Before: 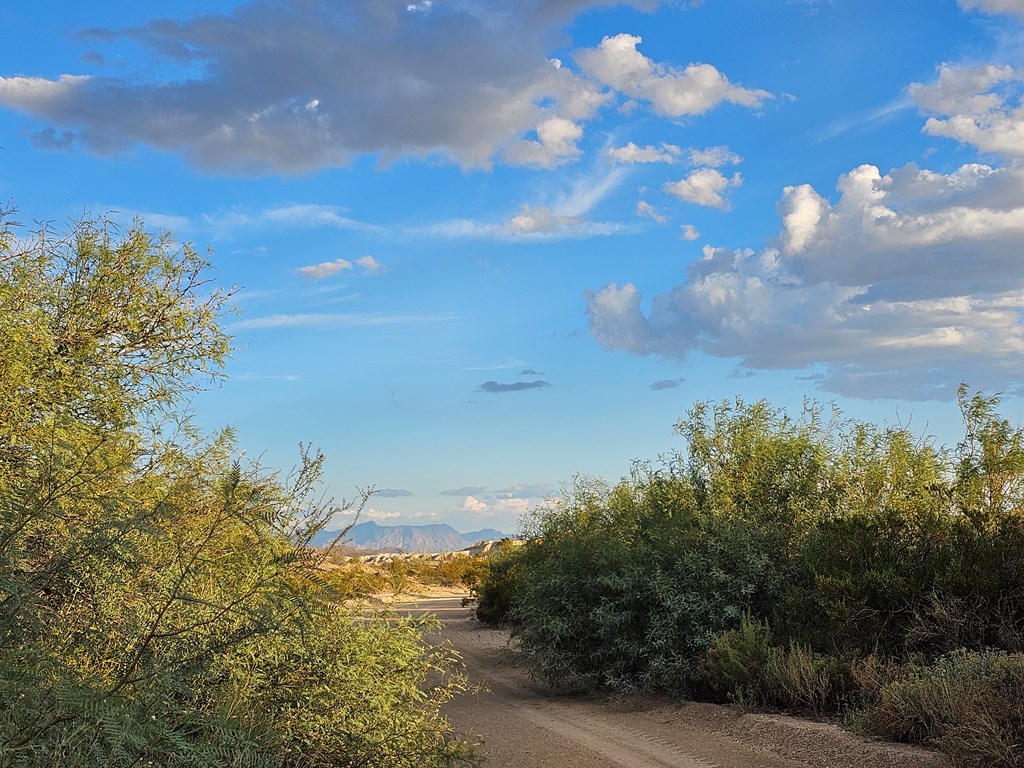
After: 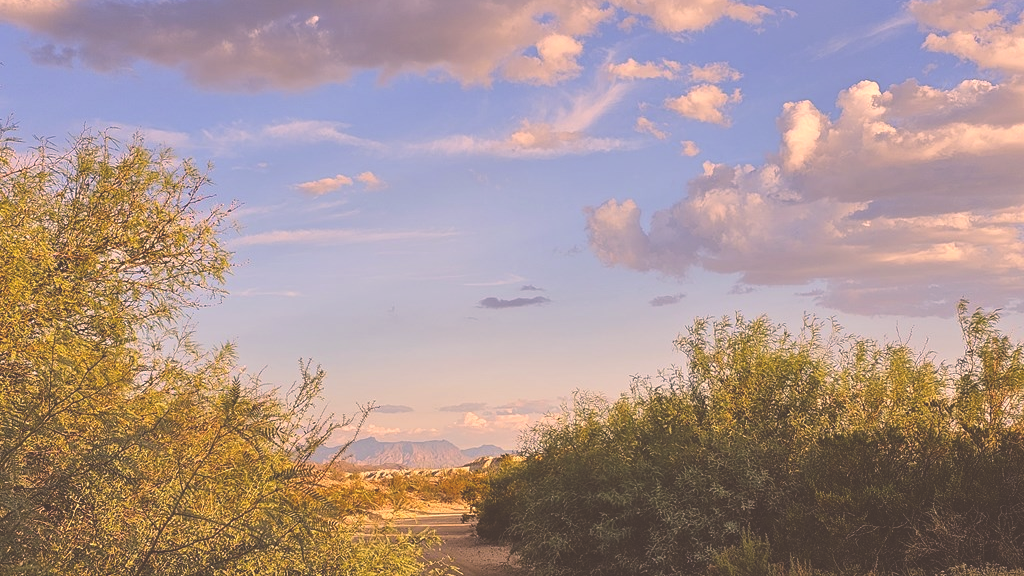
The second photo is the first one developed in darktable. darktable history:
exposure: black level correction -0.04, exposure 0.064 EV, compensate highlight preservation false
crop: top 11.024%, bottom 13.952%
color correction: highlights a* 21.56, highlights b* 21.51
